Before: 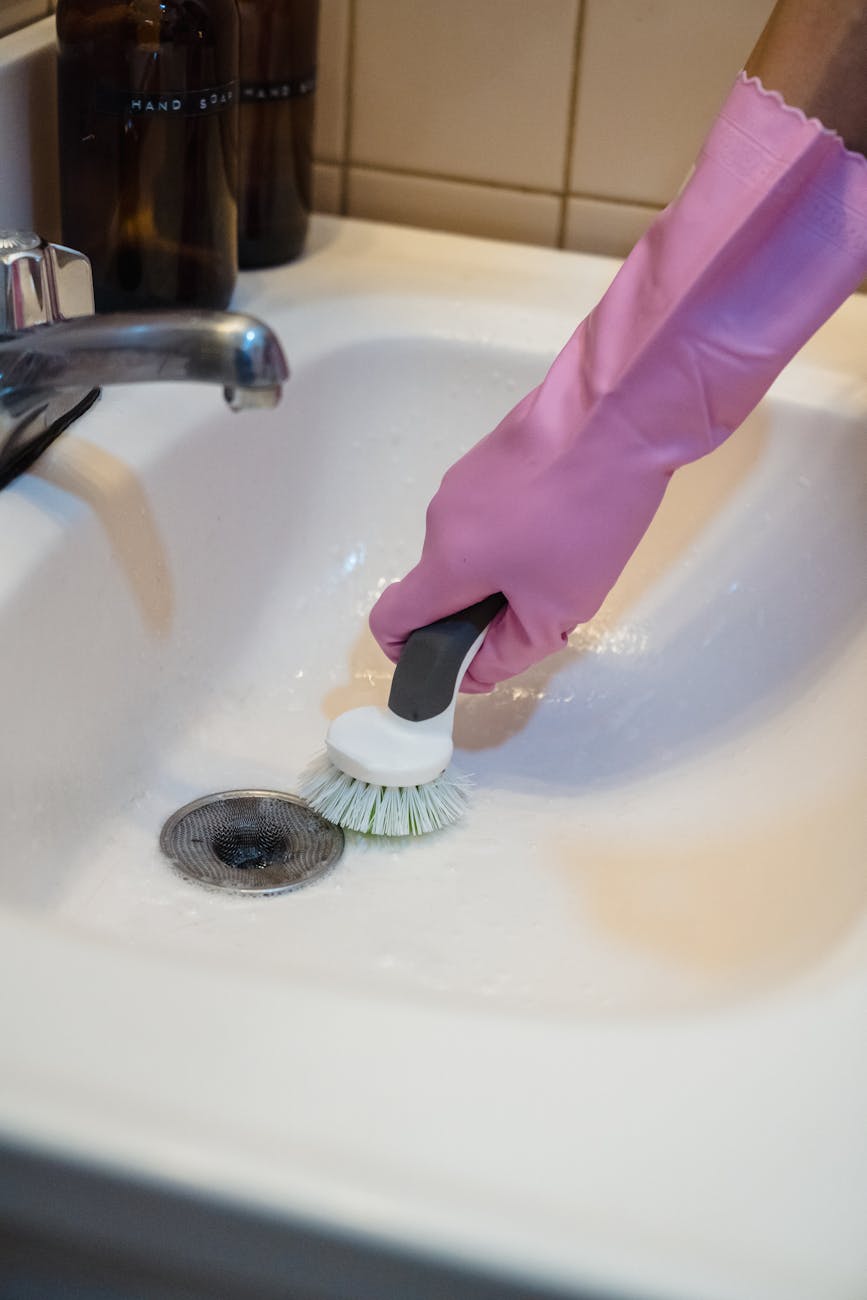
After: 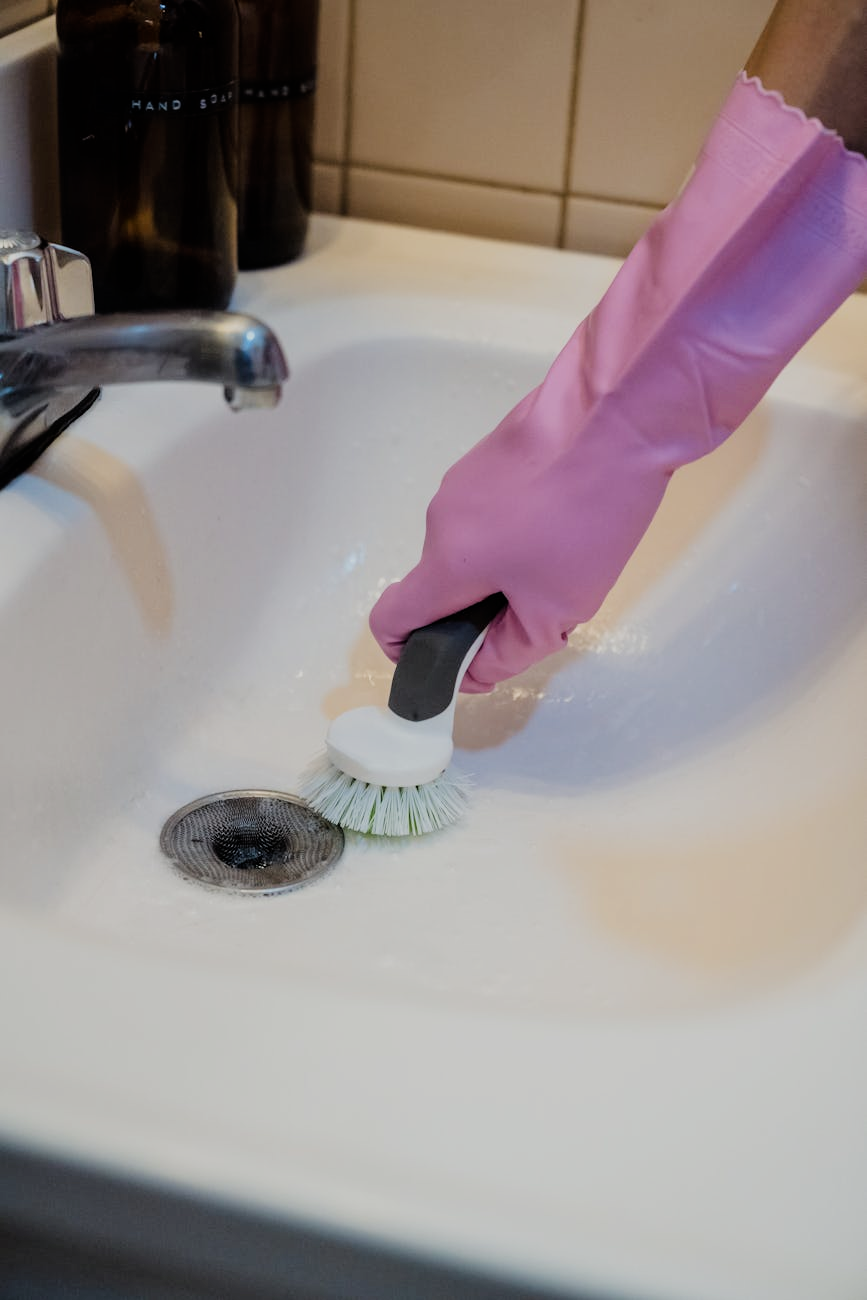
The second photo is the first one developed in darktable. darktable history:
filmic rgb: black relative exposure -7.65 EV, white relative exposure 4.56 EV, threshold 3.05 EV, hardness 3.61, contrast 1.053, iterations of high-quality reconstruction 0, enable highlight reconstruction true
